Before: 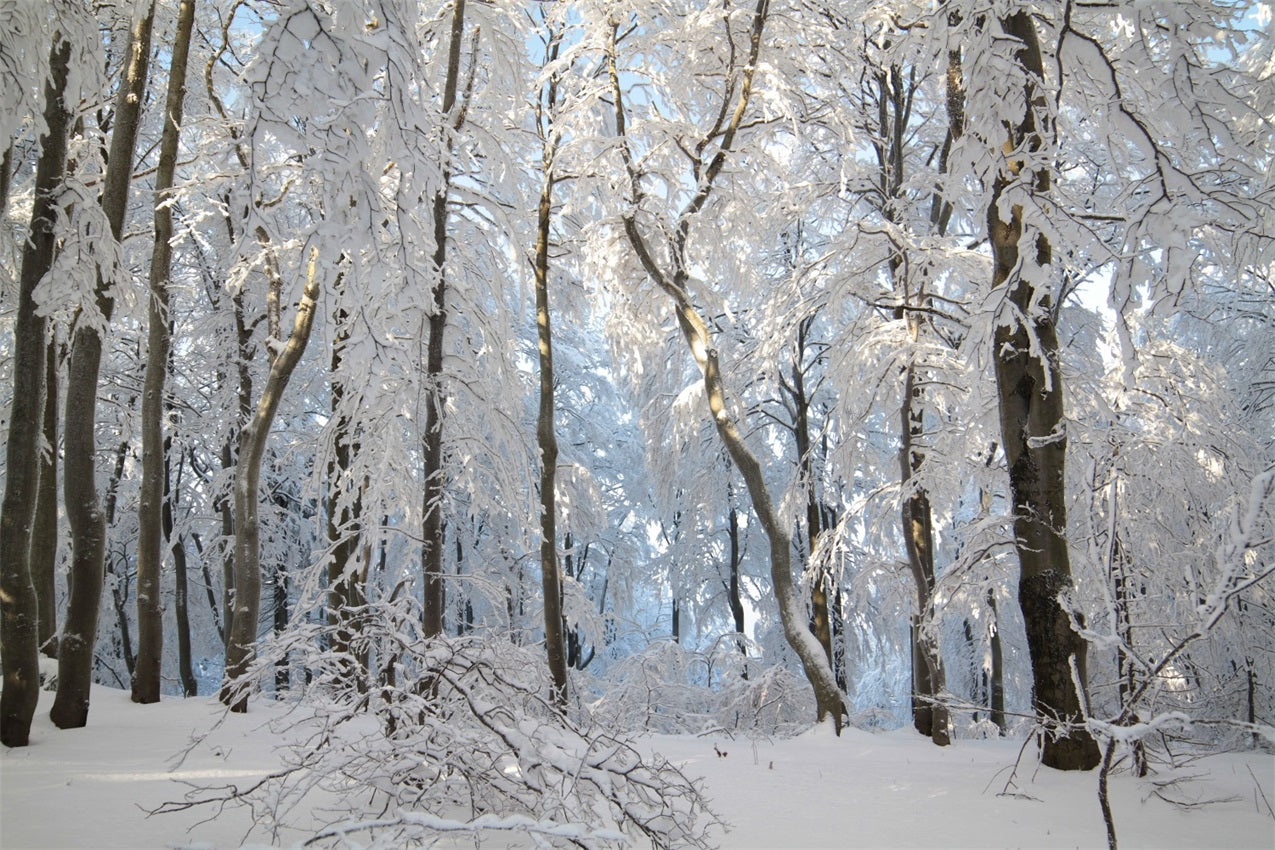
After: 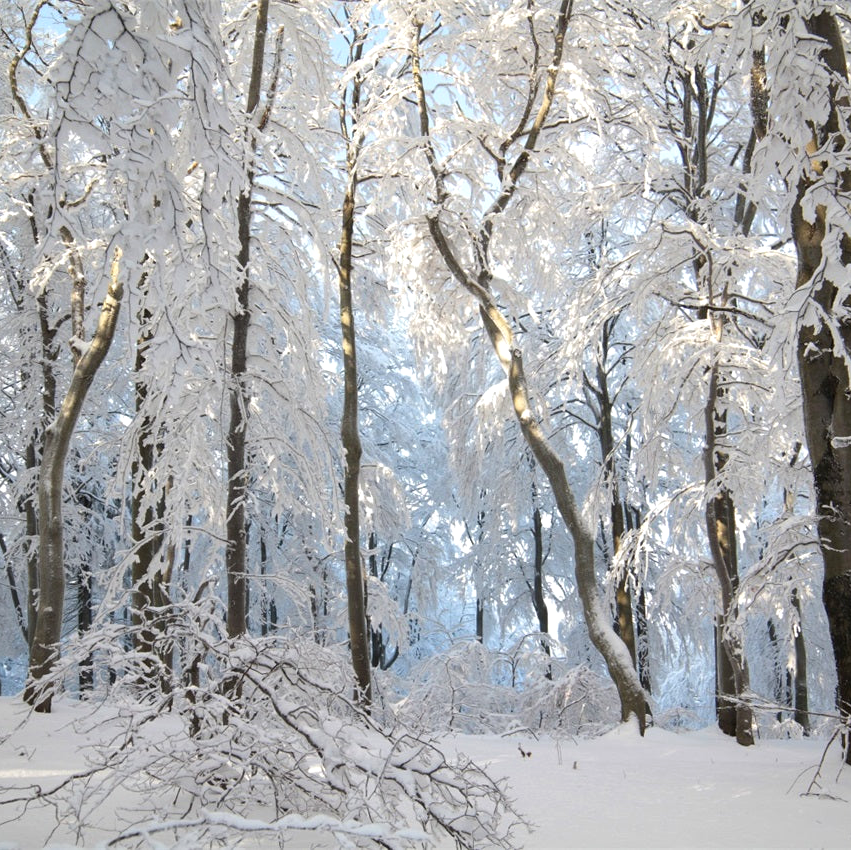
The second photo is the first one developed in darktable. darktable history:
exposure: exposure 0.201 EV, compensate highlight preservation false
crop: left 15.399%, right 17.848%
